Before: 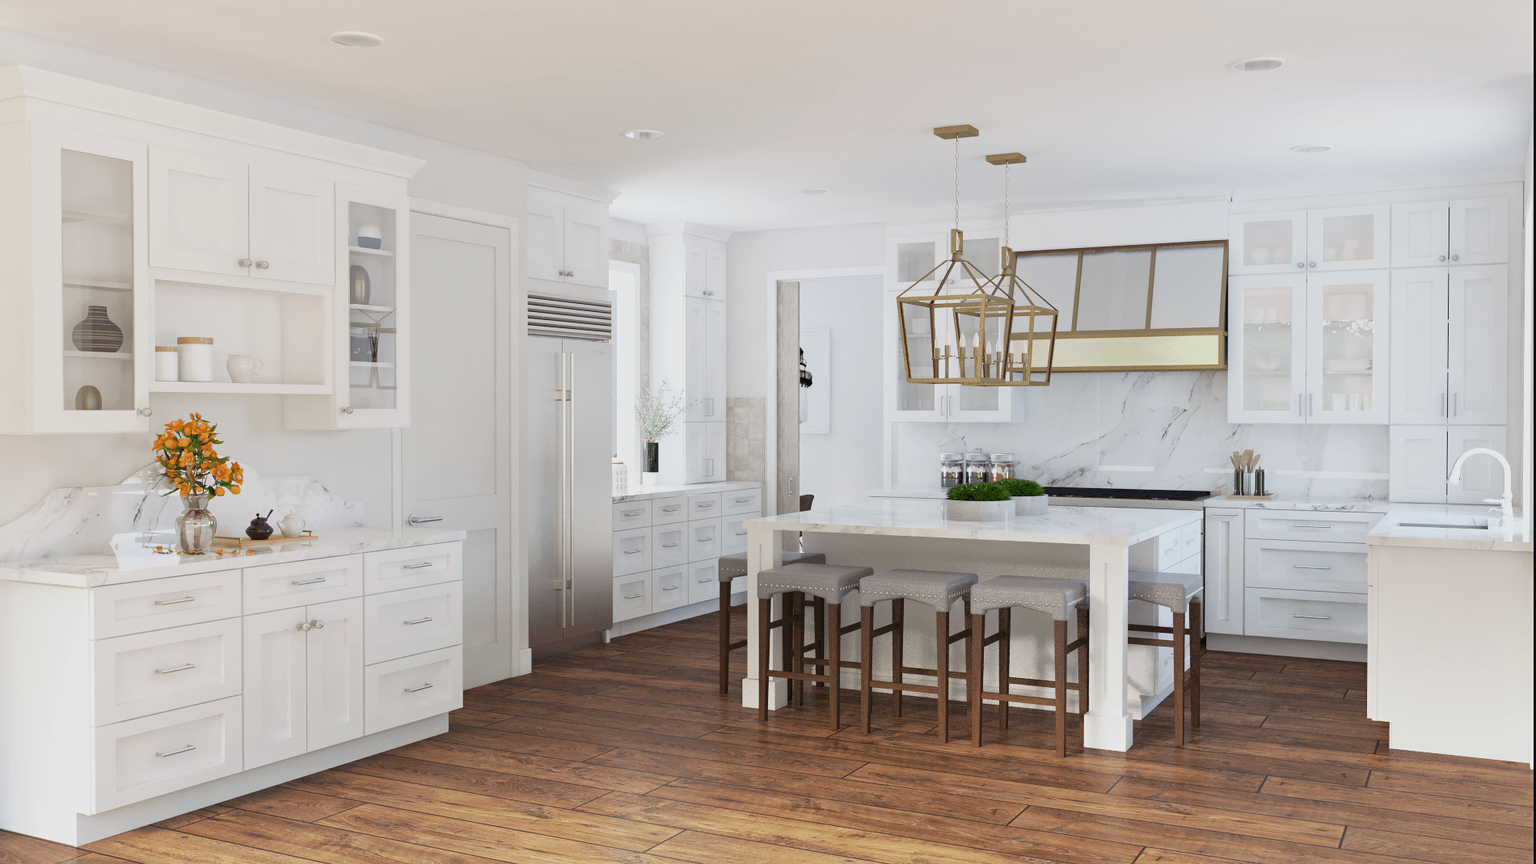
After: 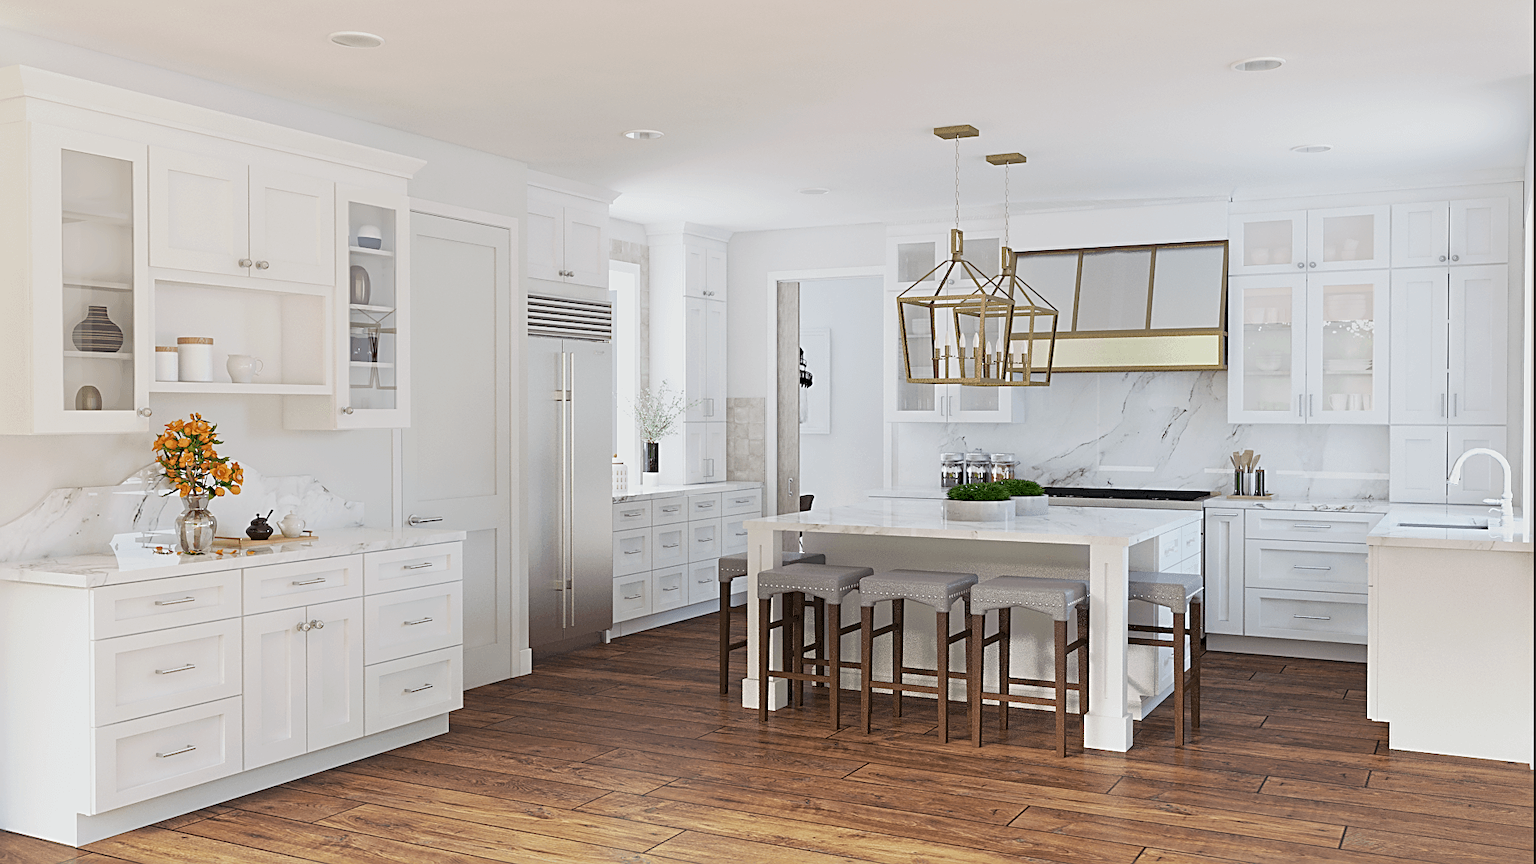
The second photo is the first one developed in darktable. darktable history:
sharpen: radius 2.538, amount 0.634
